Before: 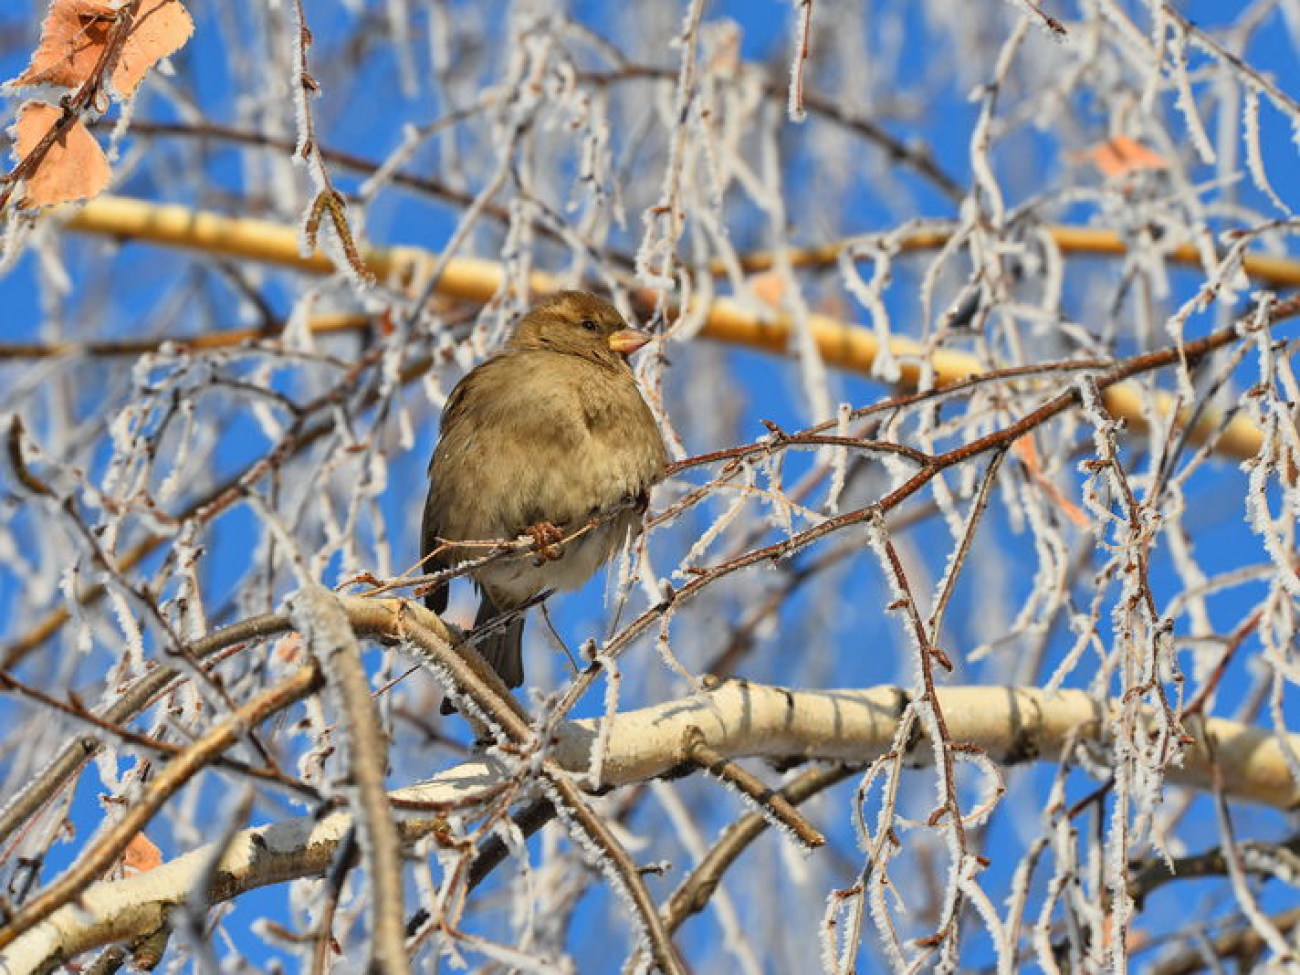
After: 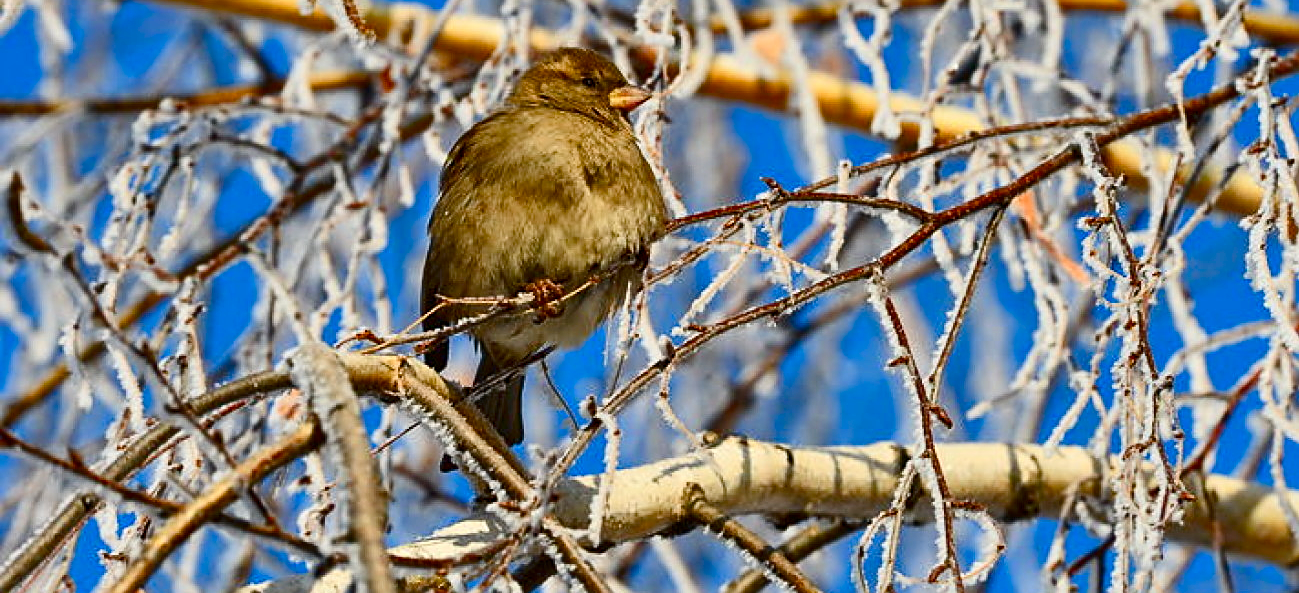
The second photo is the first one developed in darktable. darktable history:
sharpen: on, module defaults
contrast brightness saturation: contrast 0.198, brightness -0.105, saturation 0.101
color balance rgb: power › hue 210.49°, perceptual saturation grading › global saturation 20%, perceptual saturation grading › highlights -25.393%, perceptual saturation grading › shadows 50.082%
crop and rotate: top 25.085%, bottom 14.052%
